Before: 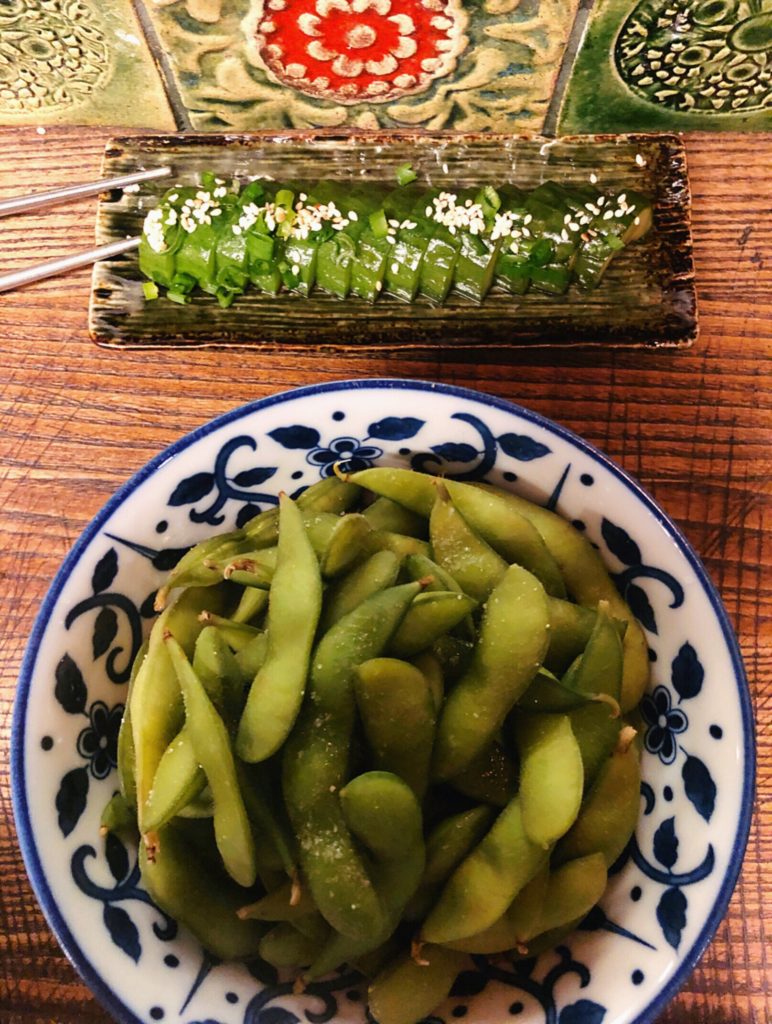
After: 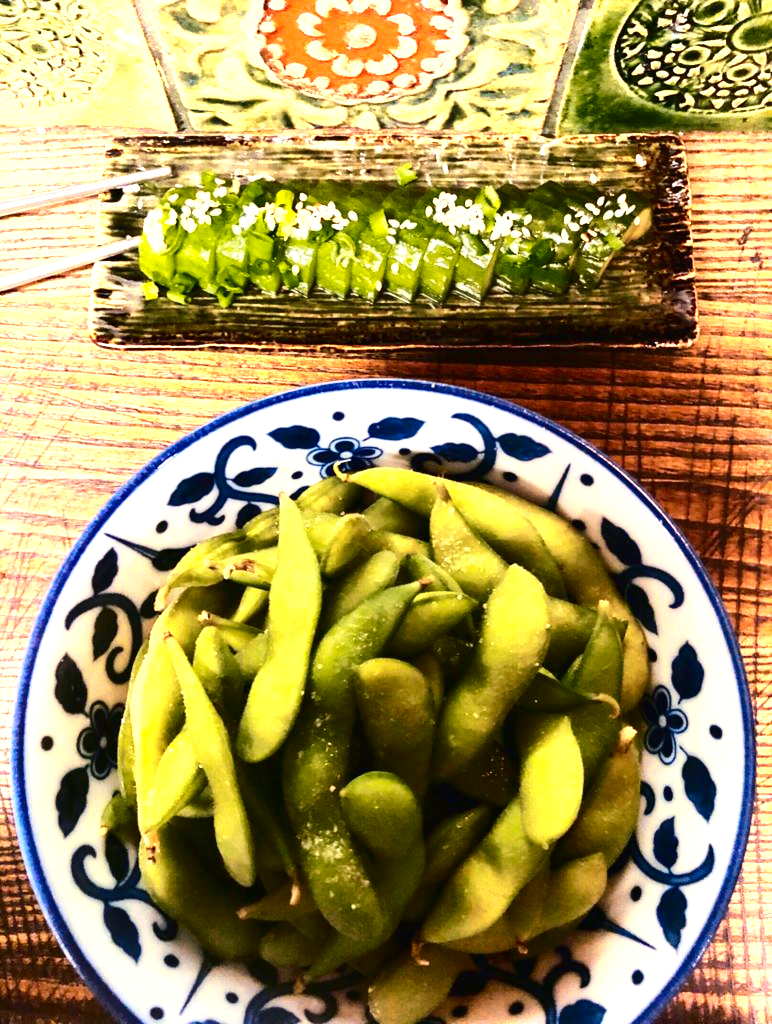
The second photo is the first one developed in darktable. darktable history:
shadows and highlights: shadows -20, white point adjustment -2, highlights -35
white balance: red 0.978, blue 0.999
exposure: black level correction 0, exposure 0.9 EV, compensate highlight preservation false
contrast brightness saturation: contrast 0.28
color zones: curves: ch0 [(0.099, 0.624) (0.257, 0.596) (0.384, 0.376) (0.529, 0.492) (0.697, 0.564) (0.768, 0.532) (0.908, 0.644)]; ch1 [(0.112, 0.564) (0.254, 0.612) (0.432, 0.676) (0.592, 0.456) (0.743, 0.684) (0.888, 0.536)]; ch2 [(0.25, 0.5) (0.469, 0.36) (0.75, 0.5)]
